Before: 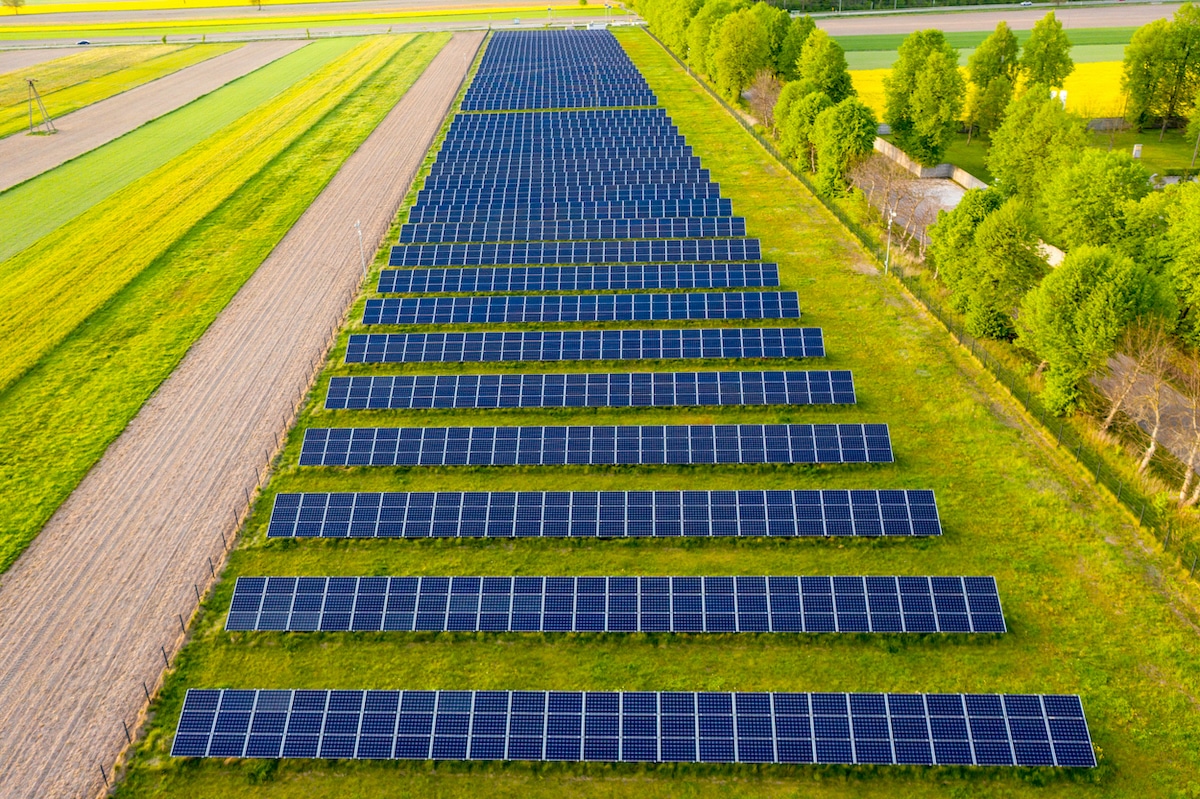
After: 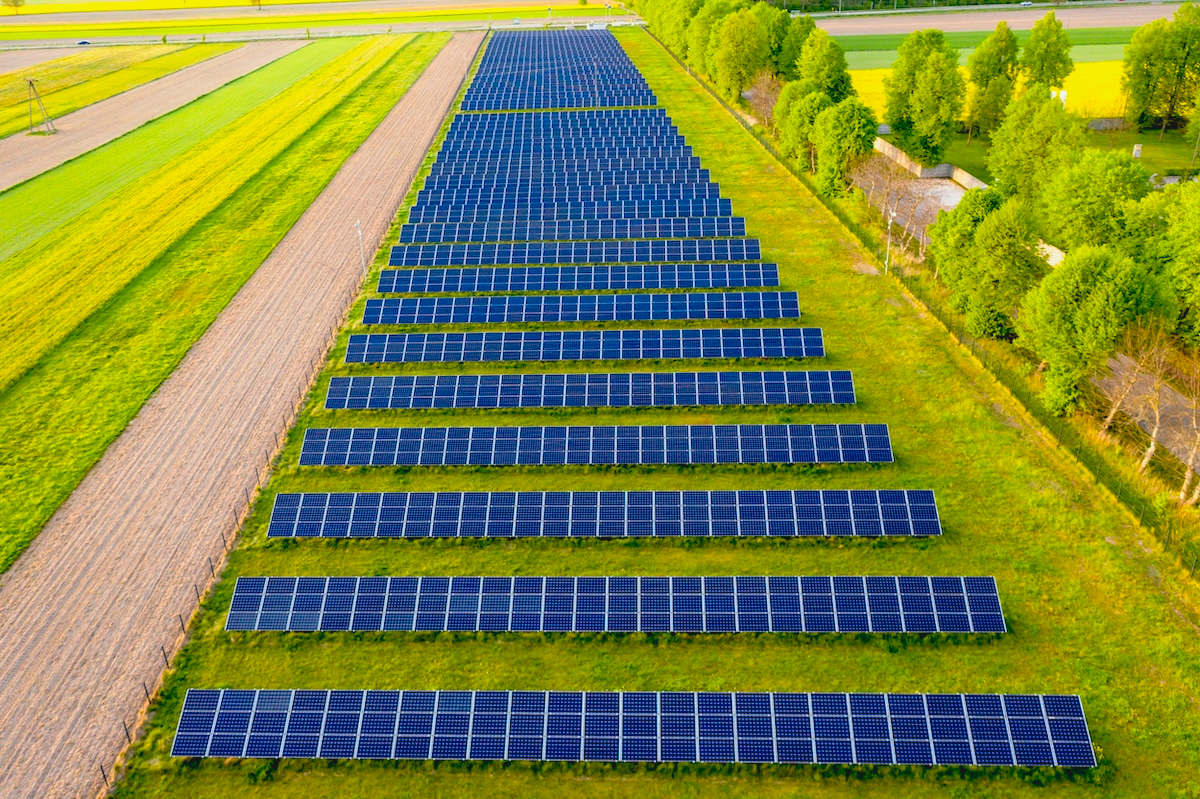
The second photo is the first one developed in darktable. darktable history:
contrast brightness saturation: contrast -0.103, brightness 0.046, saturation 0.083
base curve: curves: ch0 [(0.017, 0) (0.425, 0.441) (0.844, 0.933) (1, 1)], preserve colors none
